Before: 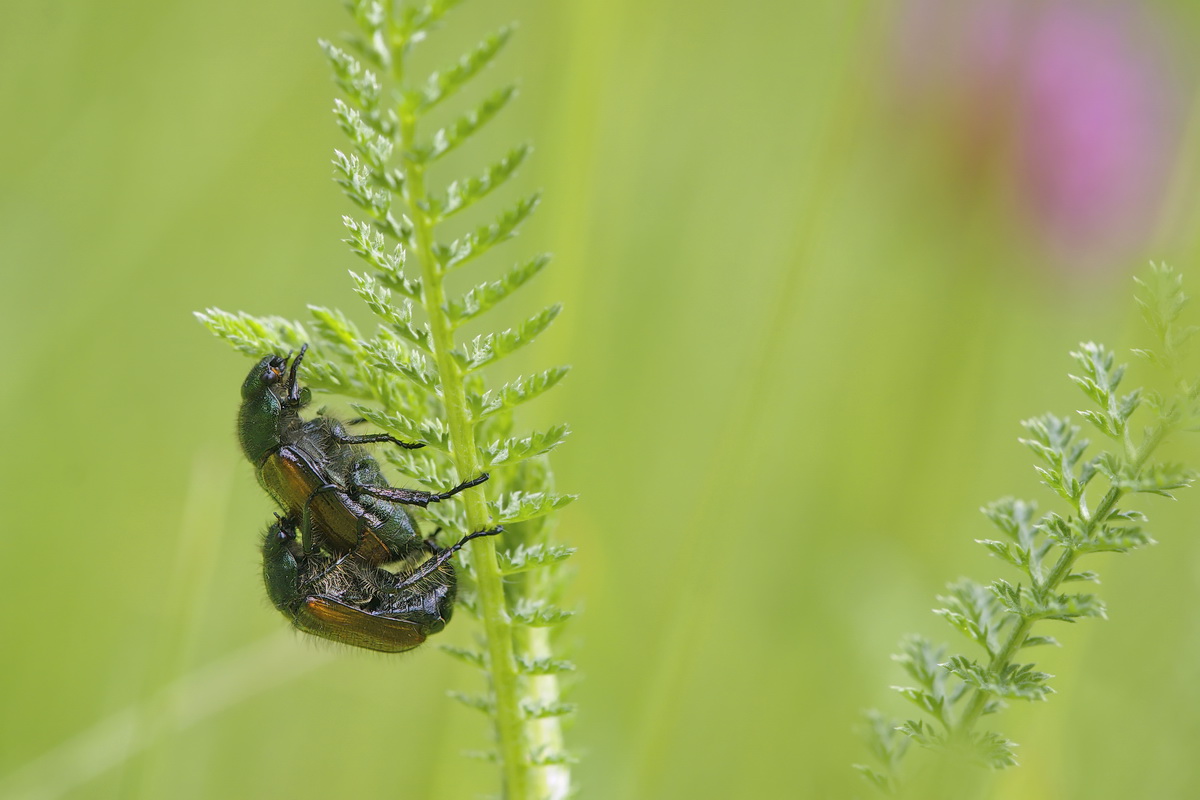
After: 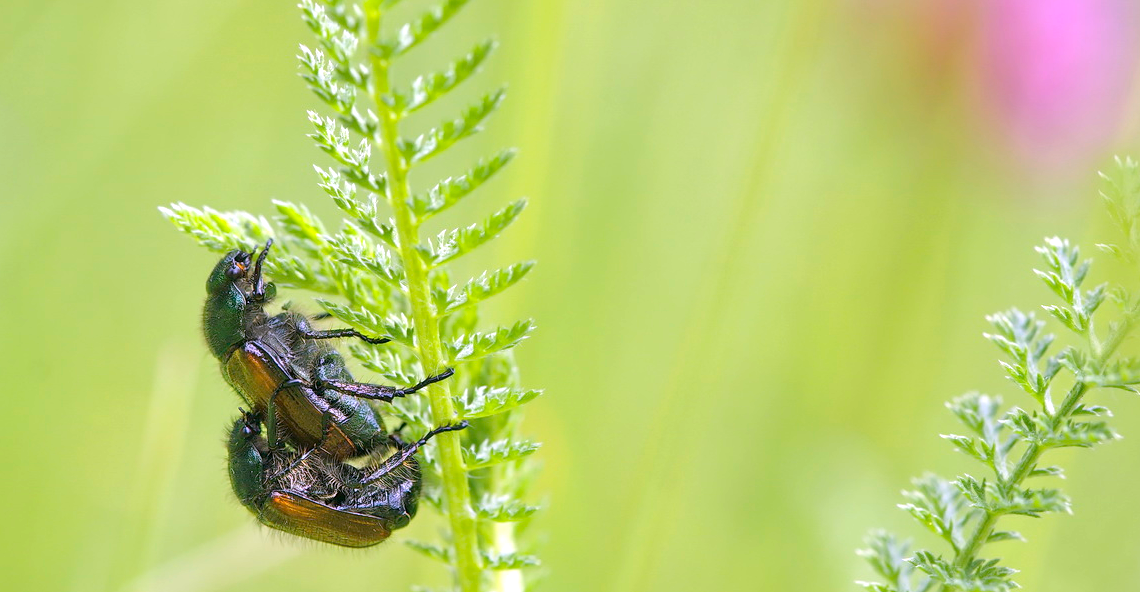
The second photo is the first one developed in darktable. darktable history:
crop and rotate: left 2.991%, top 13.302%, right 1.981%, bottom 12.636%
exposure: black level correction 0.001, exposure 0.5 EV, compensate exposure bias true, compensate highlight preservation false
white balance: red 1.042, blue 1.17
